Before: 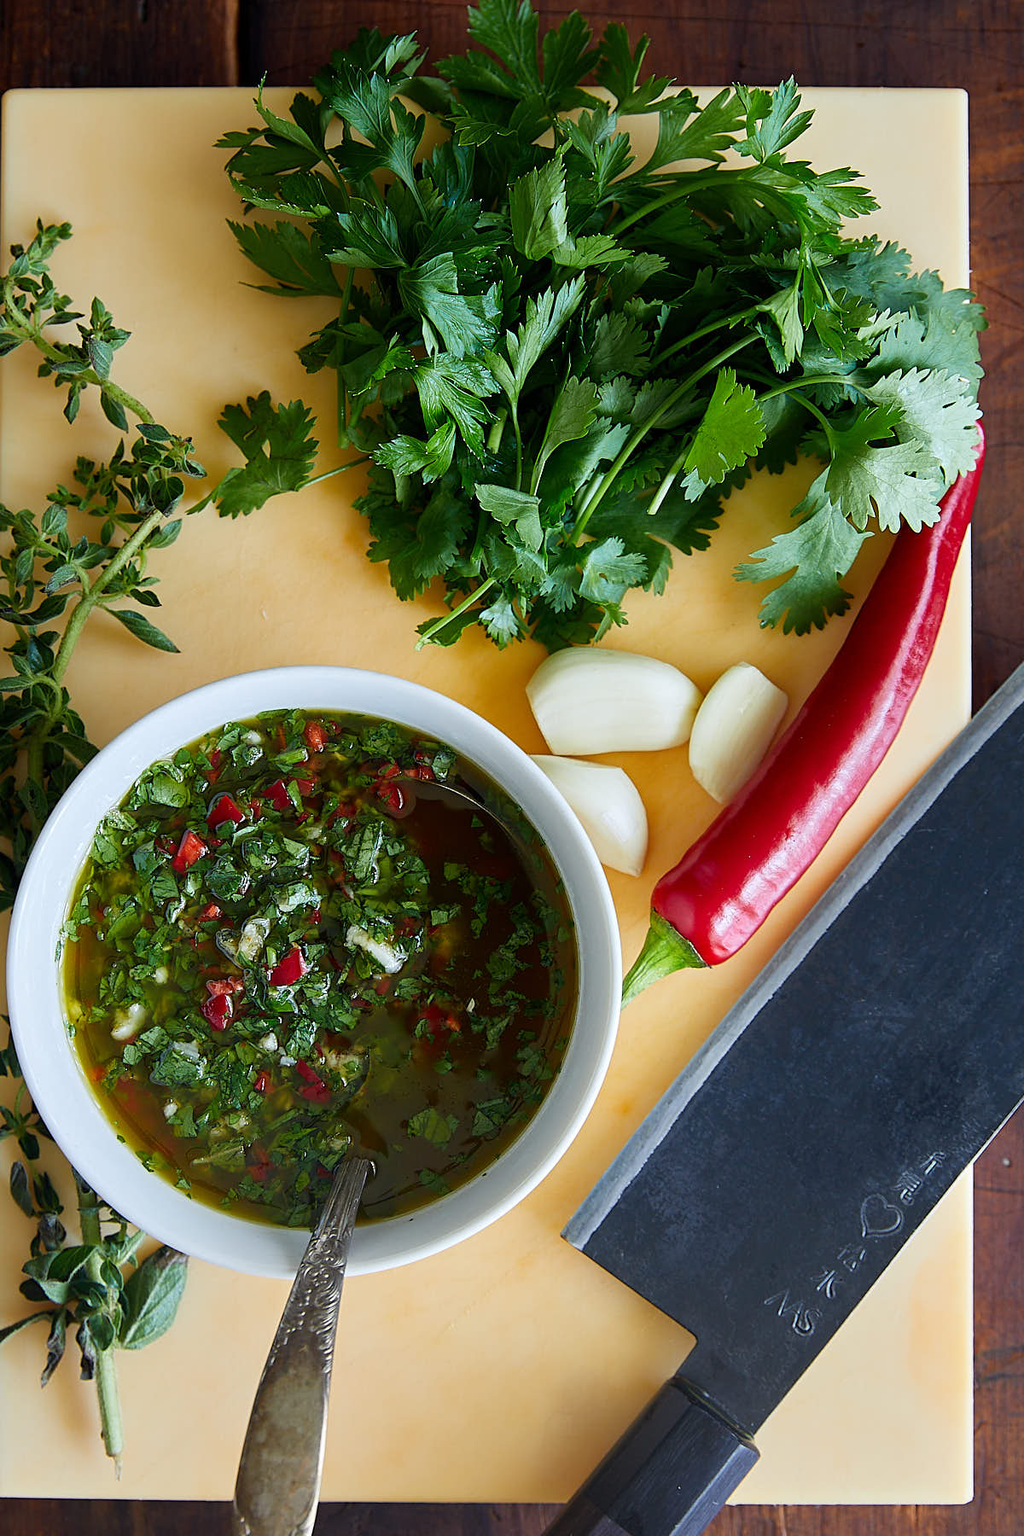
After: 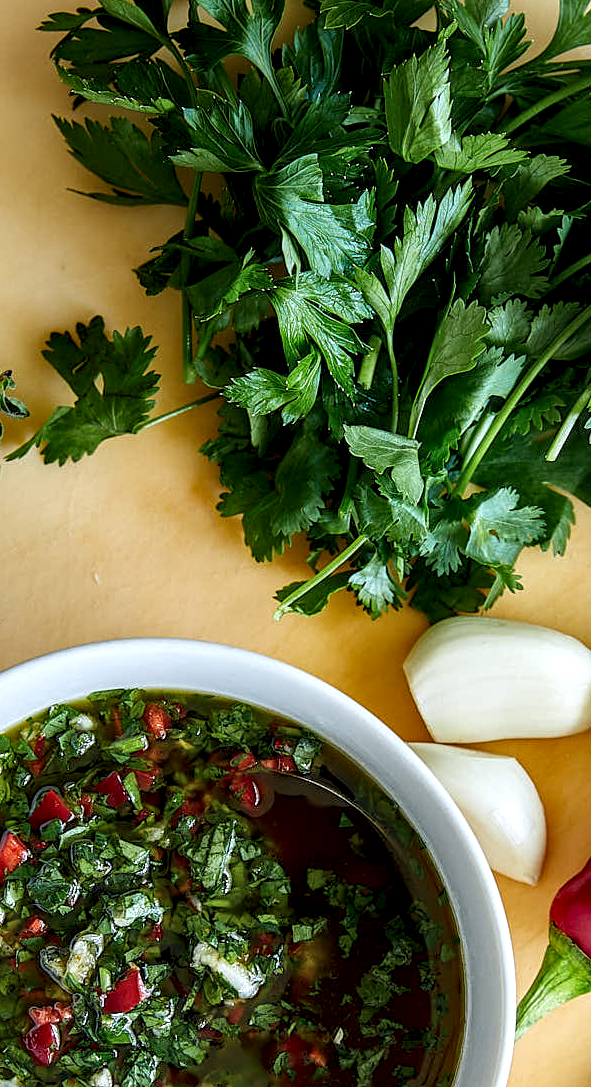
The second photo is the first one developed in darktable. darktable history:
crop: left 17.774%, top 7.923%, right 32.897%, bottom 31.635%
local contrast: detail 160%
